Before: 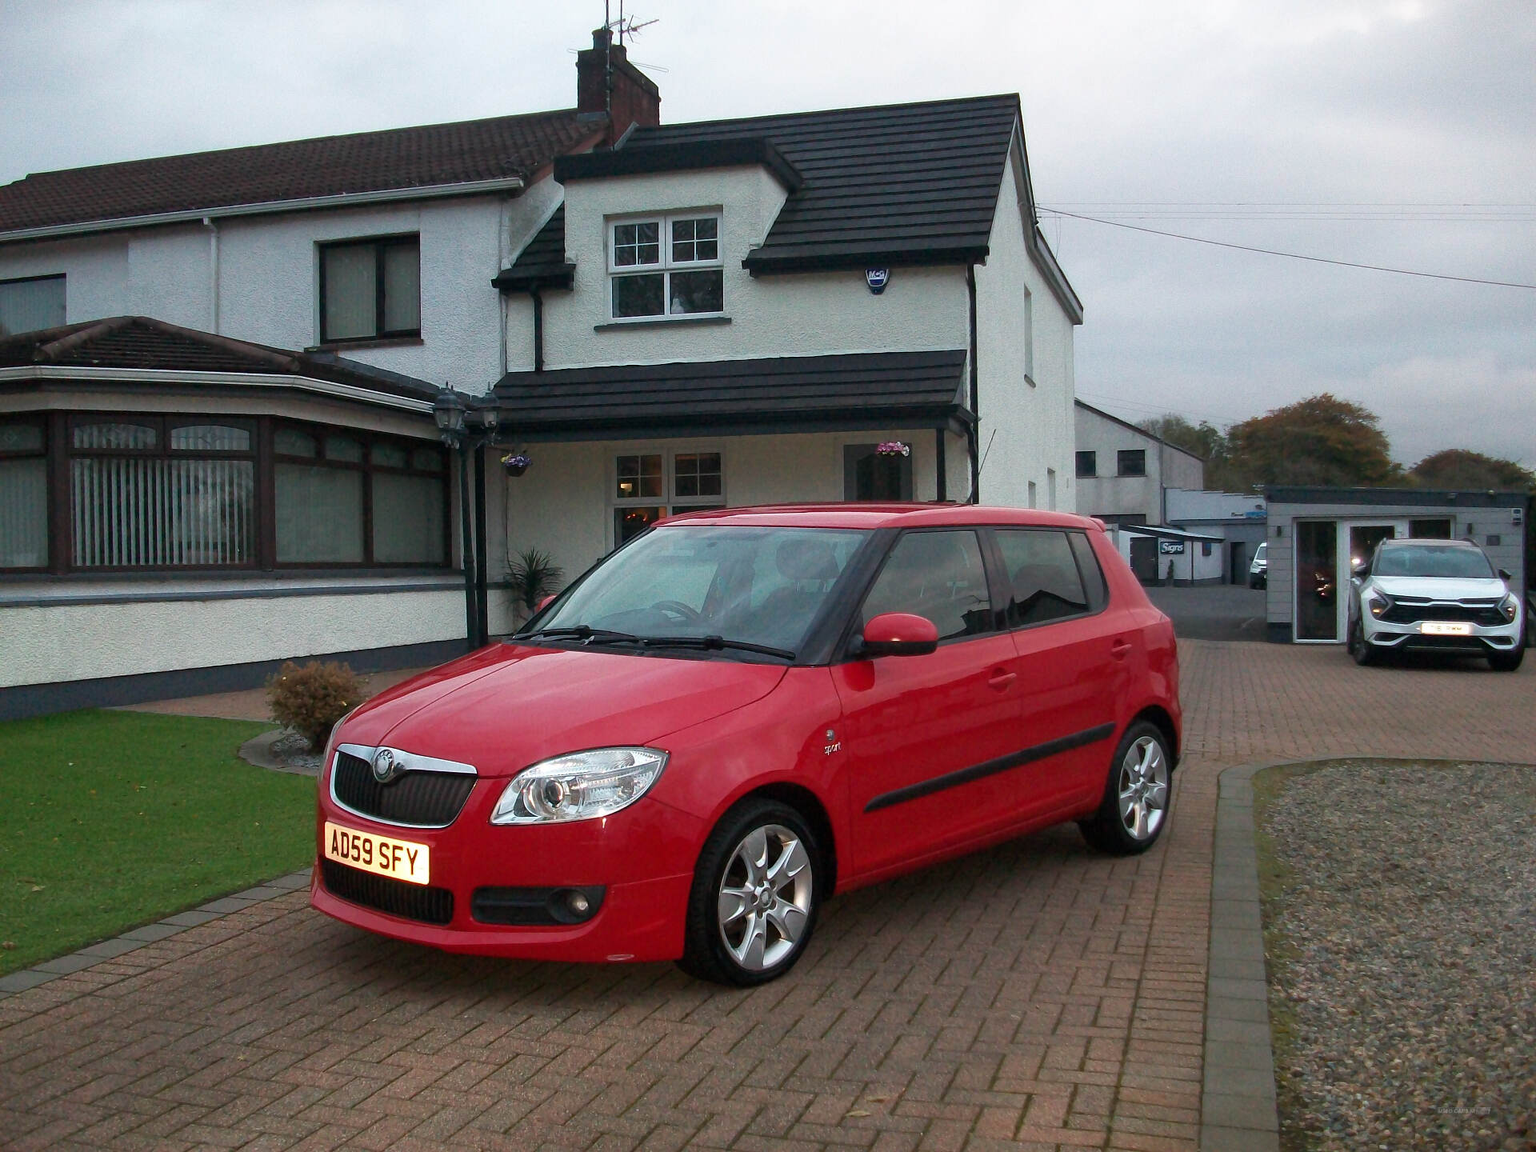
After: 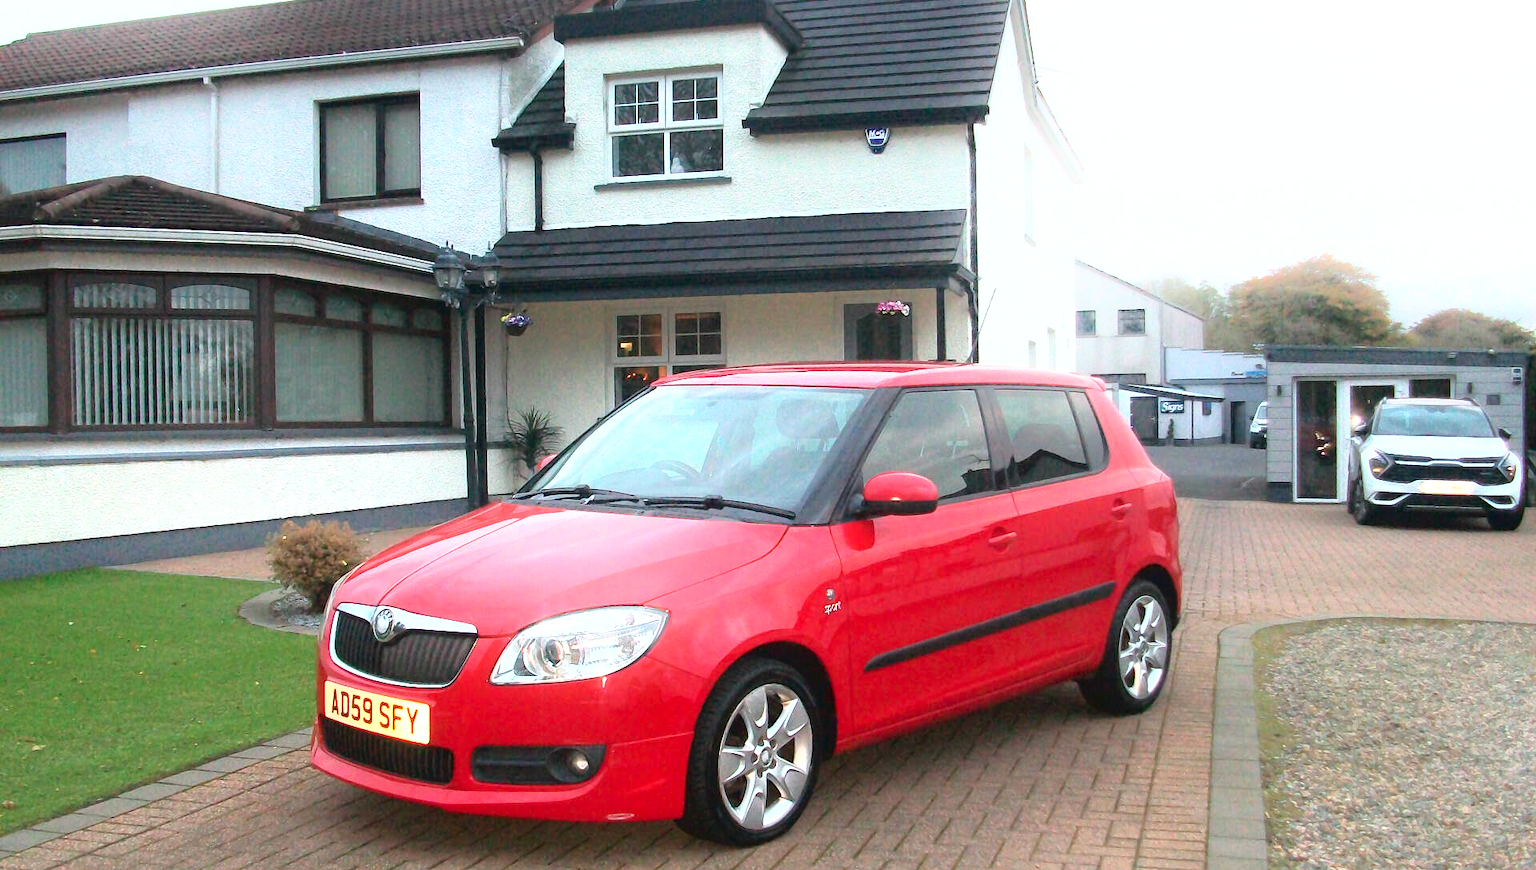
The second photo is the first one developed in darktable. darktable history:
crop and rotate: top 12.229%, bottom 12.194%
tone curve: curves: ch0 [(0, 0) (0.003, 0.049) (0.011, 0.051) (0.025, 0.055) (0.044, 0.065) (0.069, 0.081) (0.1, 0.11) (0.136, 0.15) (0.177, 0.195) (0.224, 0.242) (0.277, 0.308) (0.335, 0.375) (0.399, 0.436) (0.468, 0.5) (0.543, 0.574) (0.623, 0.665) (0.709, 0.761) (0.801, 0.851) (0.898, 0.933) (1, 1)], color space Lab, linked channels, preserve colors none
shadows and highlights: shadows -21.61, highlights 99.98, soften with gaussian
exposure: black level correction 0, exposure 1.297 EV, compensate highlight preservation false
